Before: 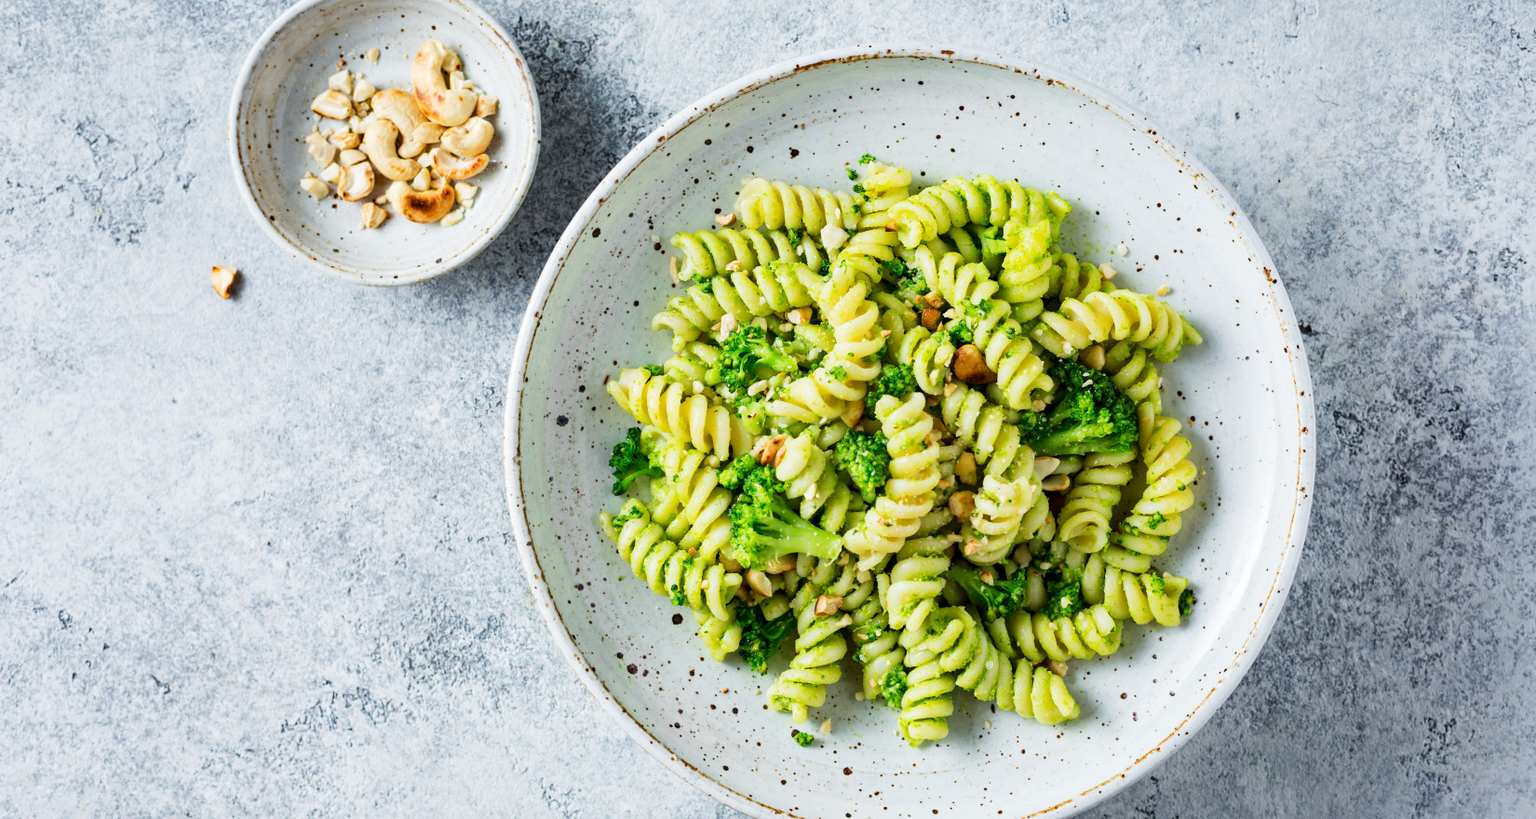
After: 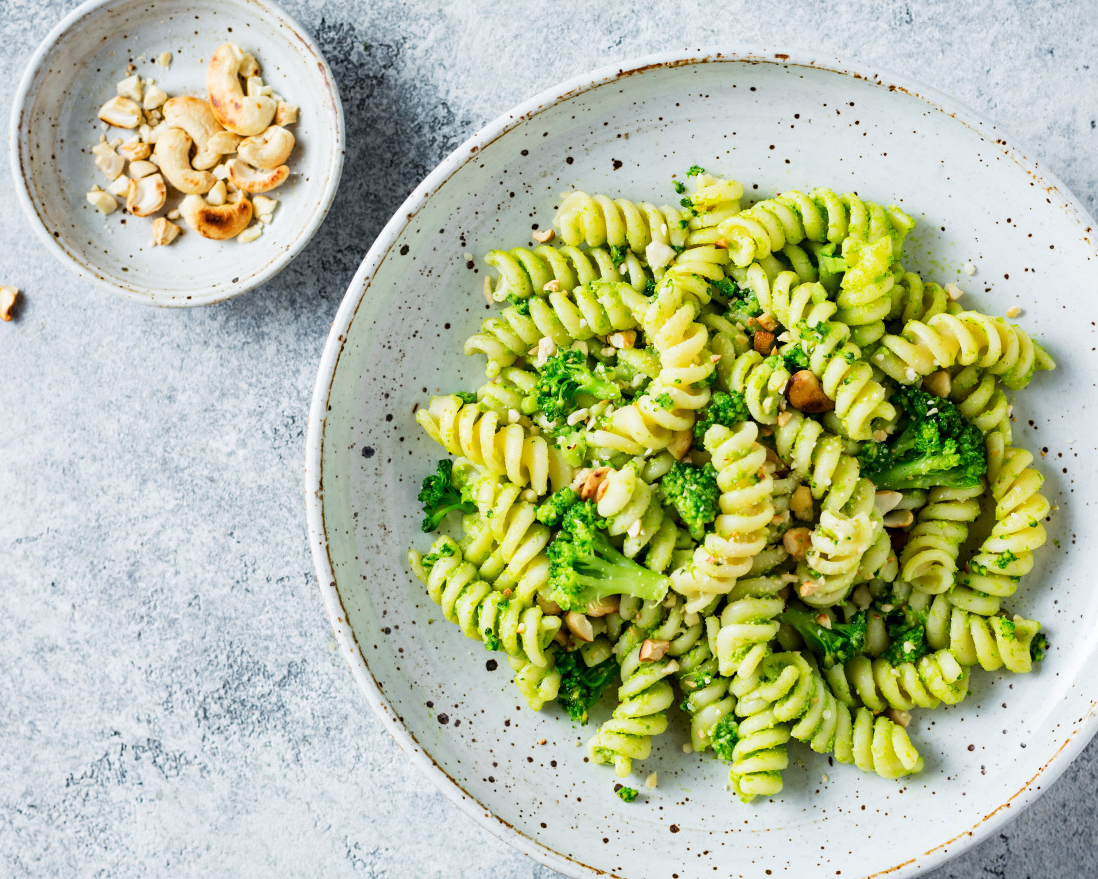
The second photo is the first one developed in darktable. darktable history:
crop and rotate: left 14.338%, right 19.056%
